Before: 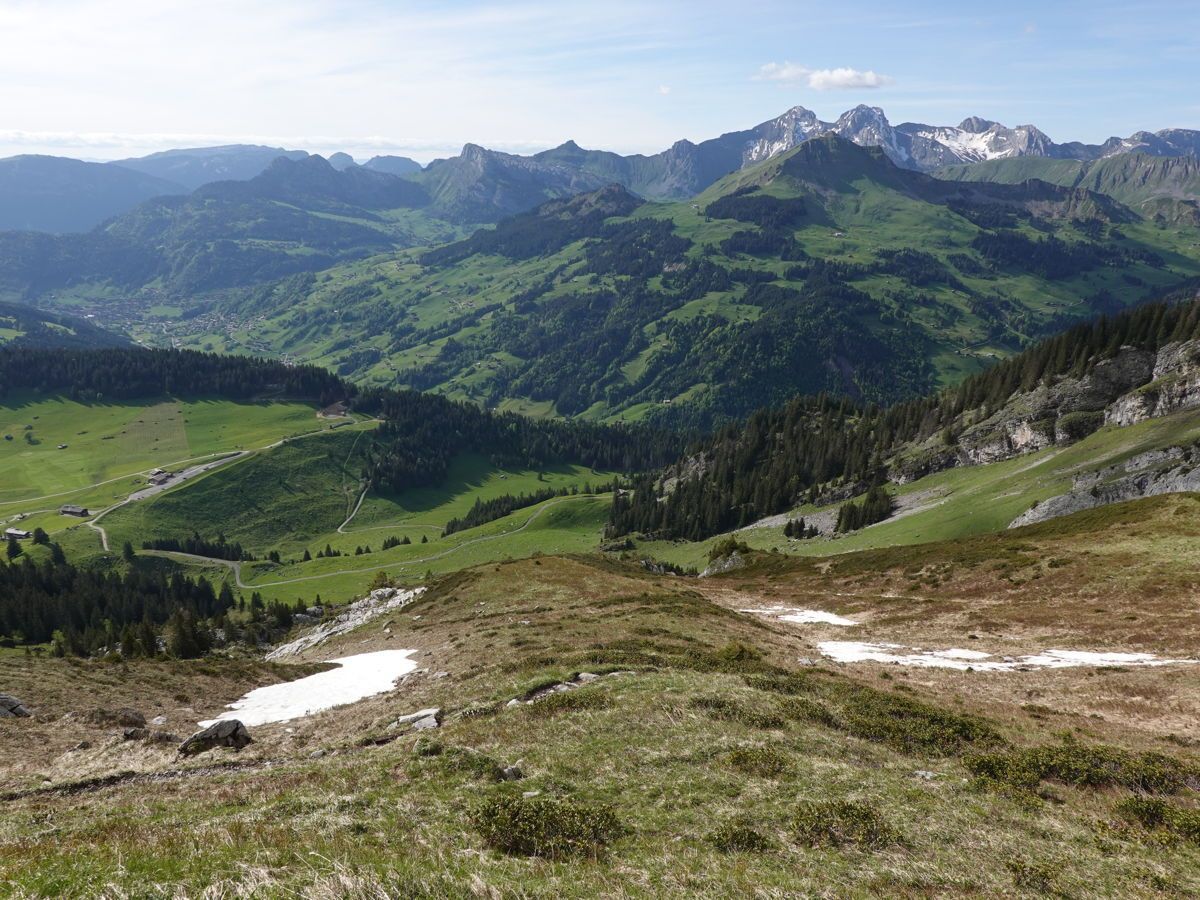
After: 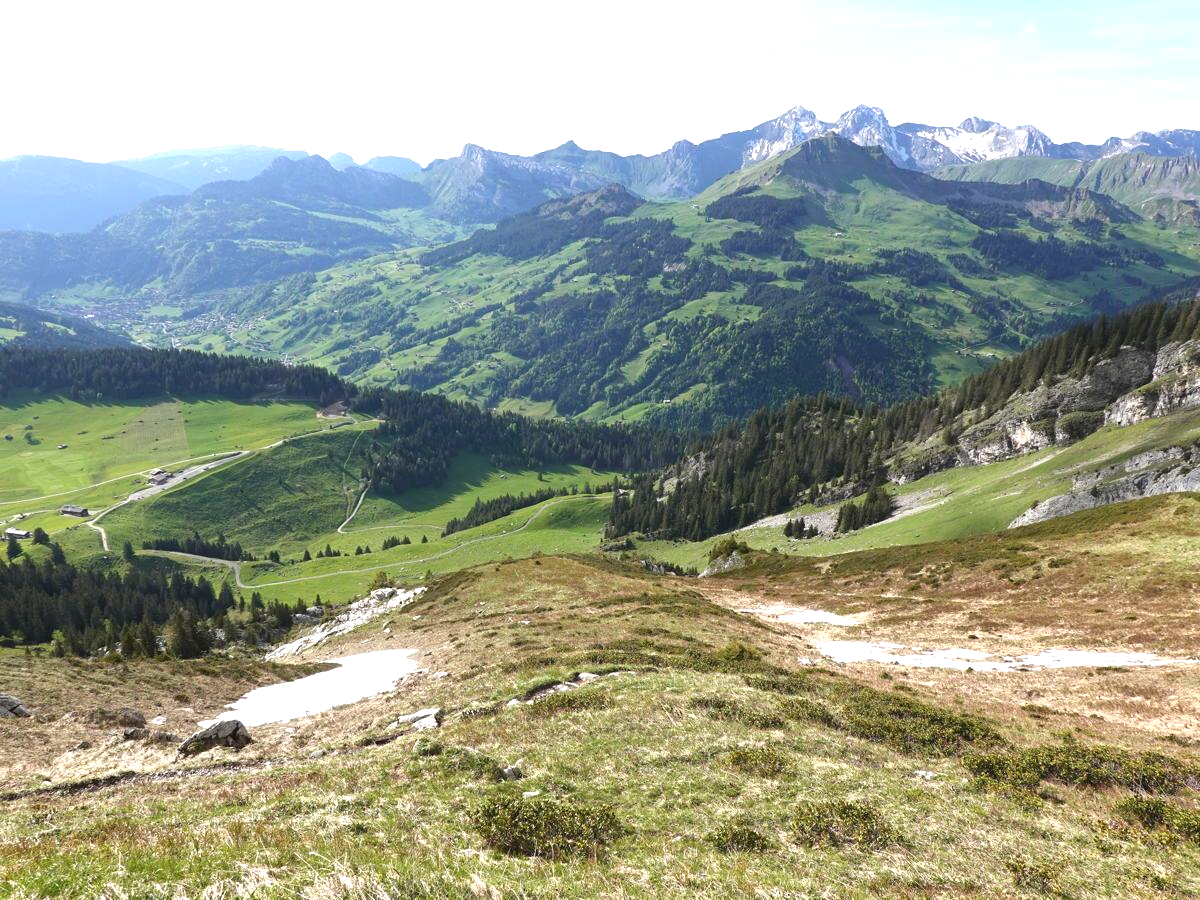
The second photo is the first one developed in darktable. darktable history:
exposure: exposure 1.142 EV, compensate highlight preservation false
